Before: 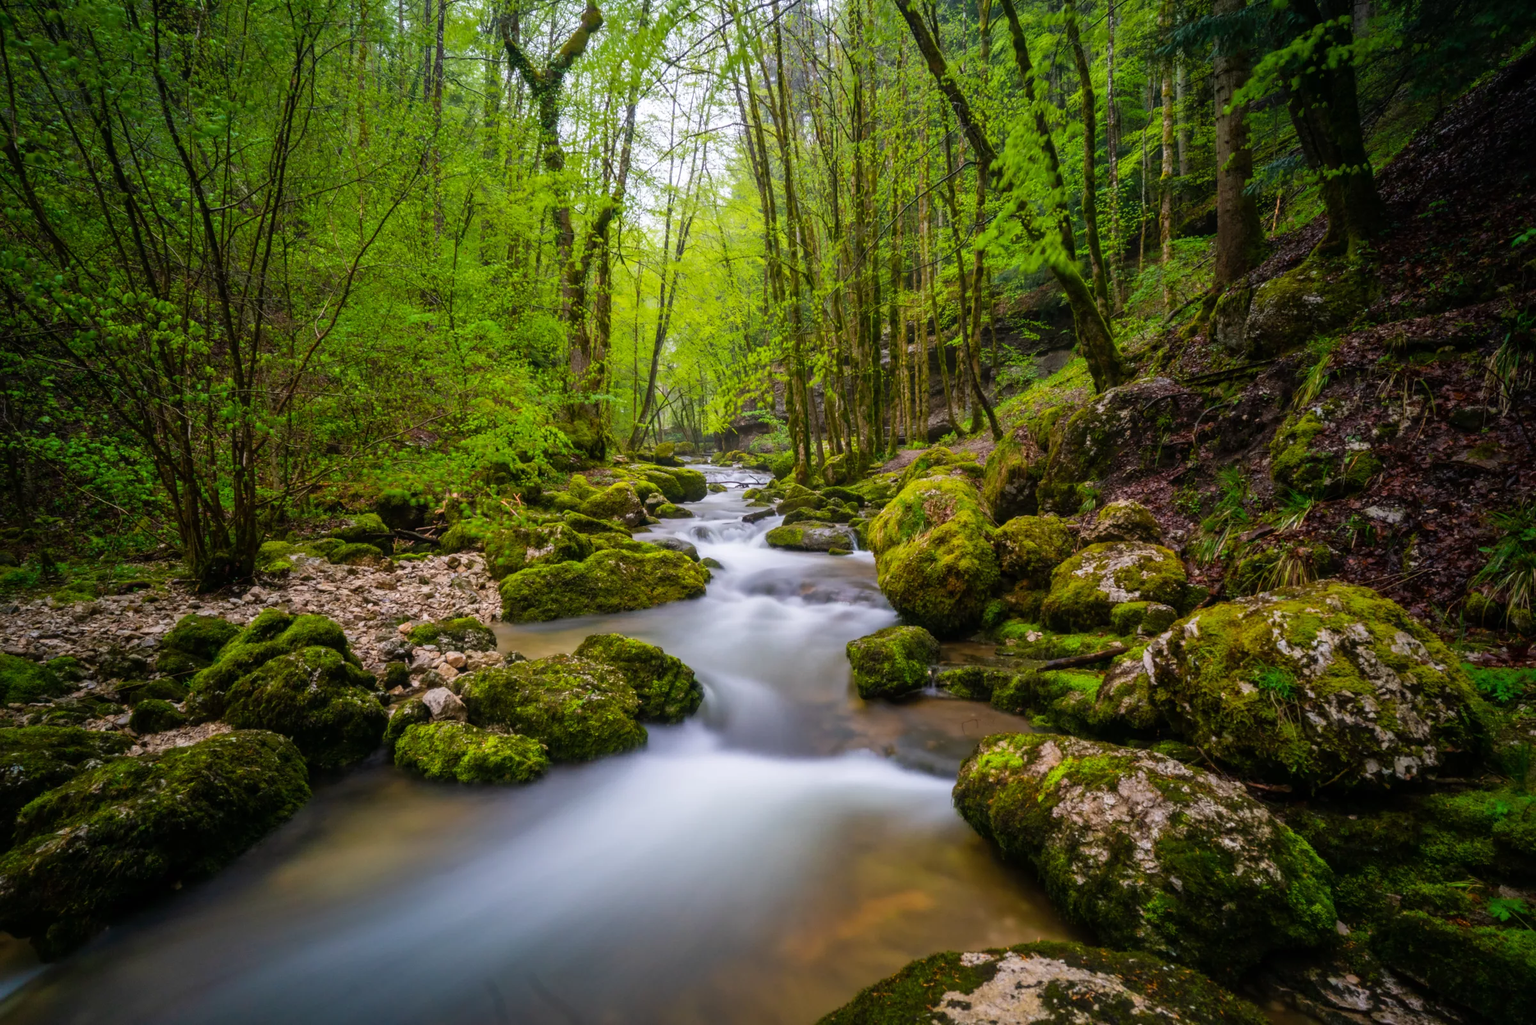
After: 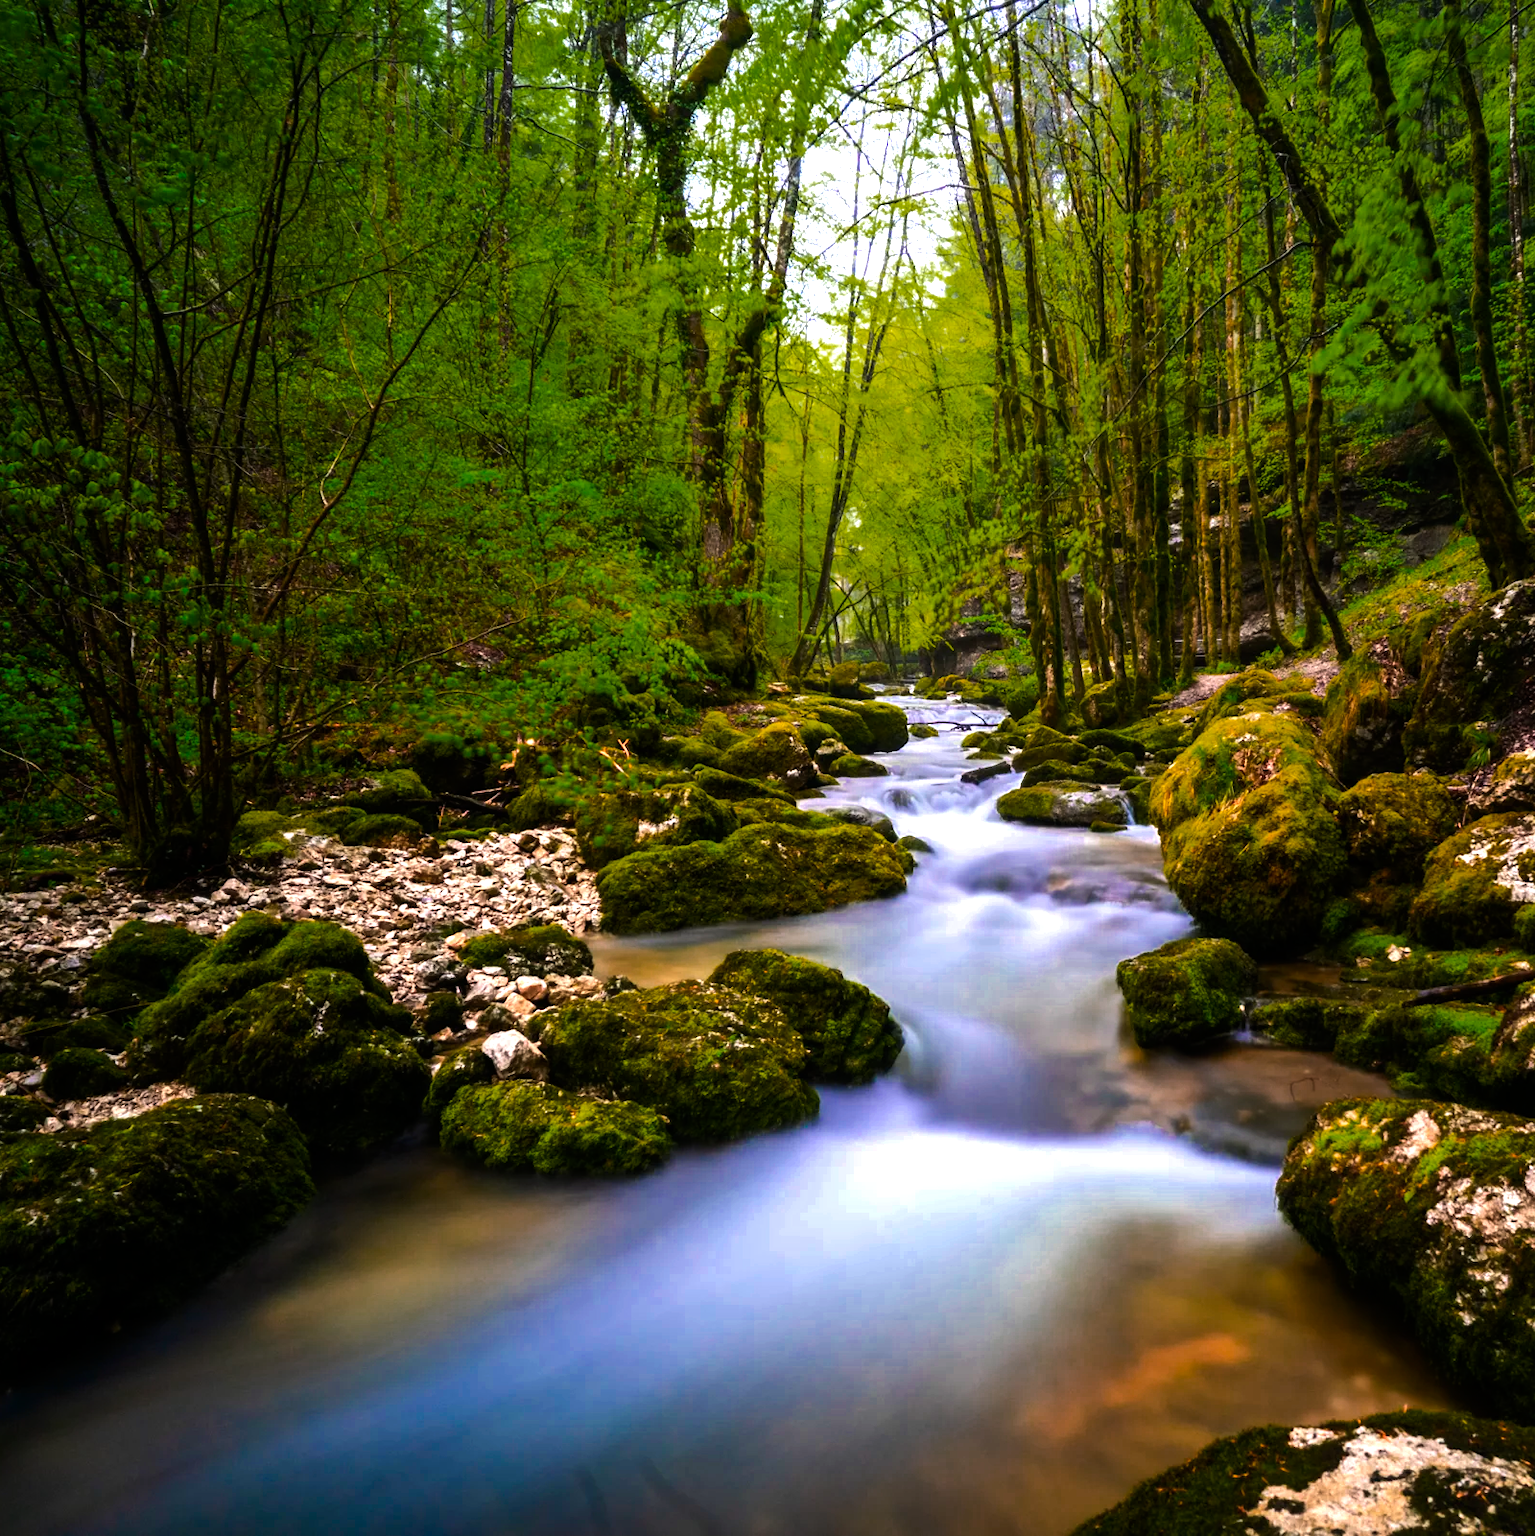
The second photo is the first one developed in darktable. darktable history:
color zones: curves: ch0 [(0, 0.553) (0.123, 0.58) (0.23, 0.419) (0.468, 0.155) (0.605, 0.132) (0.723, 0.063) (0.833, 0.172) (0.921, 0.468)]; ch1 [(0.025, 0.645) (0.229, 0.584) (0.326, 0.551) (0.537, 0.446) (0.599, 0.911) (0.708, 1) (0.805, 0.944)]; ch2 [(0.086, 0.468) (0.254, 0.464) (0.638, 0.564) (0.702, 0.592) (0.768, 0.564)]
color balance: contrast 10%
crop and rotate: left 6.617%, right 26.717%
tone equalizer: -8 EV -1.08 EV, -7 EV -1.01 EV, -6 EV -0.867 EV, -5 EV -0.578 EV, -3 EV 0.578 EV, -2 EV 0.867 EV, -1 EV 1.01 EV, +0 EV 1.08 EV, edges refinement/feathering 500, mask exposure compensation -1.57 EV, preserve details no
